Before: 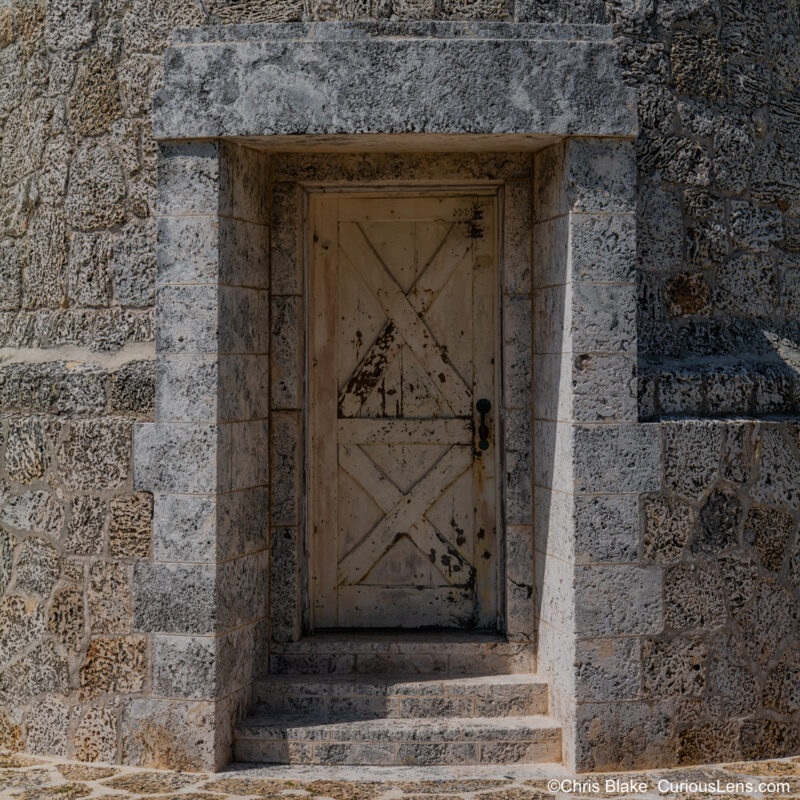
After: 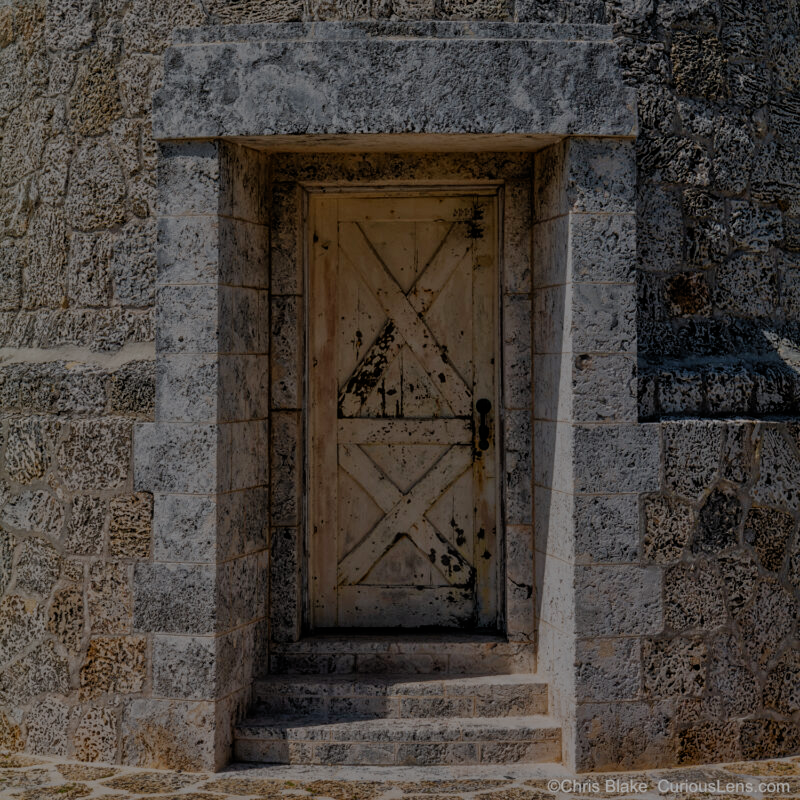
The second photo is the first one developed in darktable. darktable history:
tone equalizer: -8 EV -0.04 EV, -7 EV 0.022 EV, -6 EV -0.007 EV, -5 EV 0.008 EV, -4 EV -0.038 EV, -3 EV -0.24 EV, -2 EV -0.666 EV, -1 EV -0.989 EV, +0 EV -0.998 EV, smoothing 1
filmic rgb: black relative exposure -7.65 EV, white relative exposure 4.56 EV, hardness 3.61, preserve chrominance no, color science v5 (2021)
